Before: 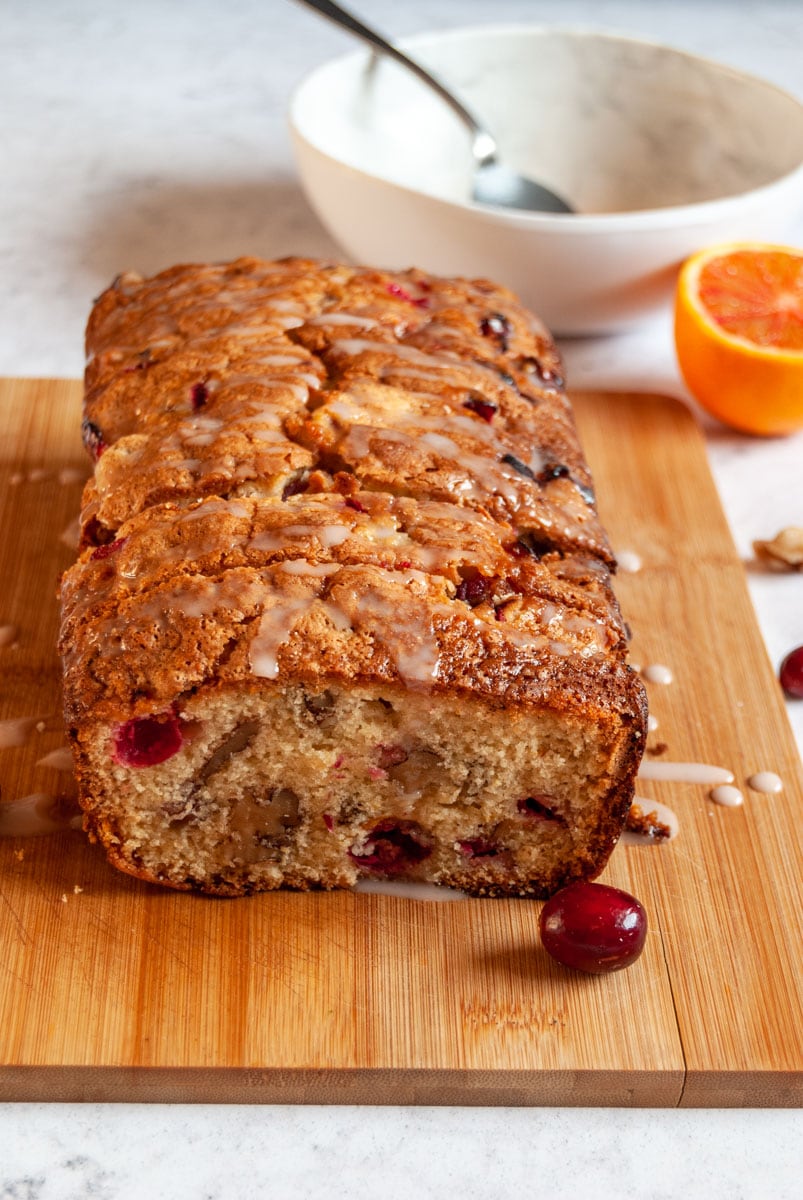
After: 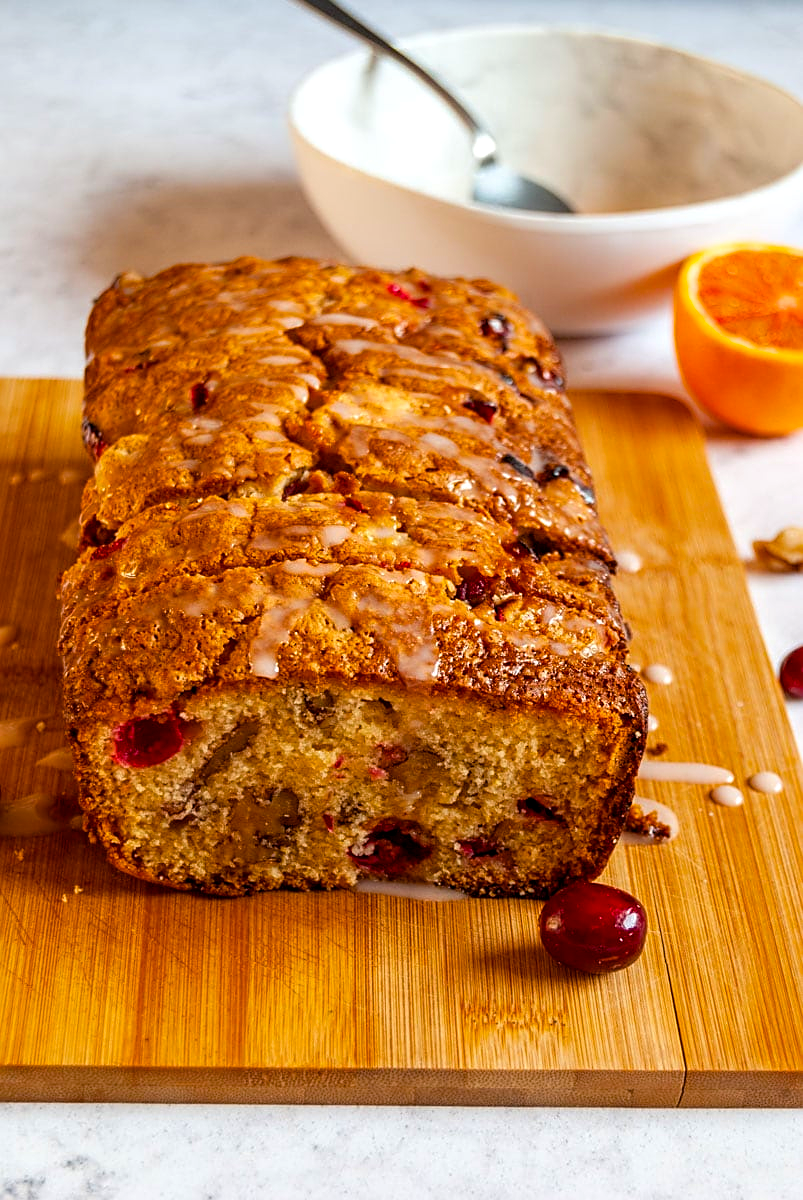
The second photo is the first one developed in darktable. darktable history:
color balance rgb: linear chroma grading › global chroma 10%, perceptual saturation grading › global saturation 30%, global vibrance 10%
sharpen: on, module defaults
local contrast: highlights 100%, shadows 100%, detail 120%, midtone range 0.2
